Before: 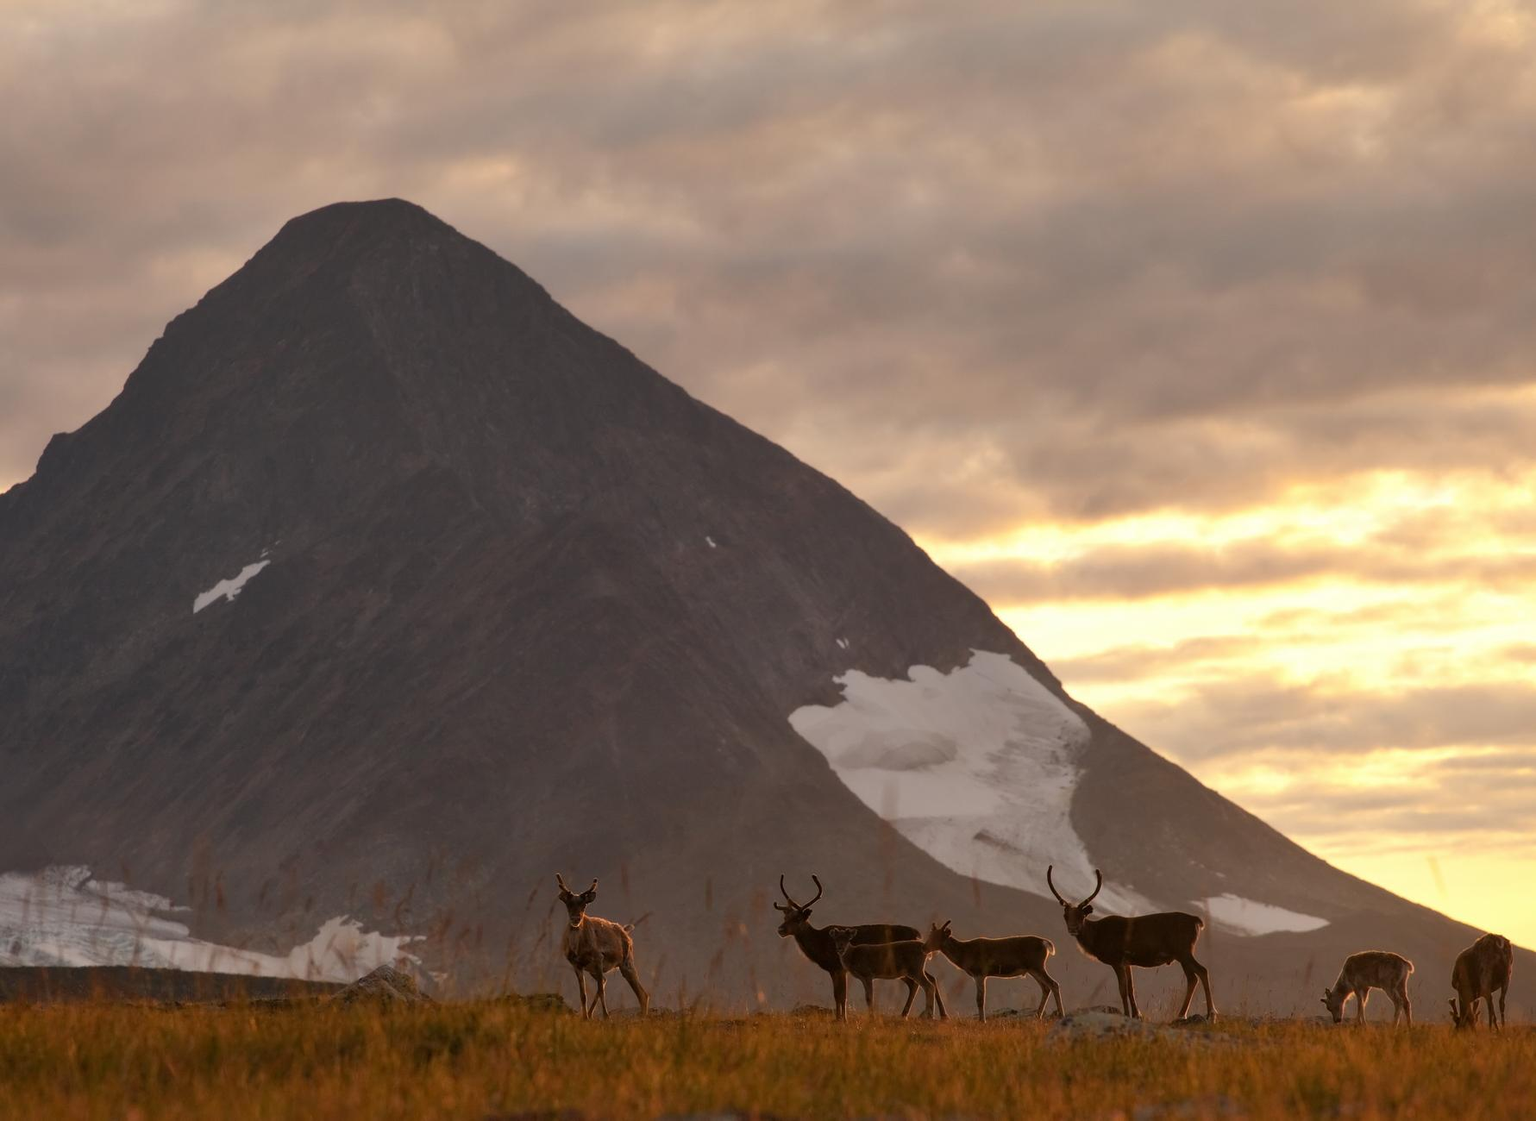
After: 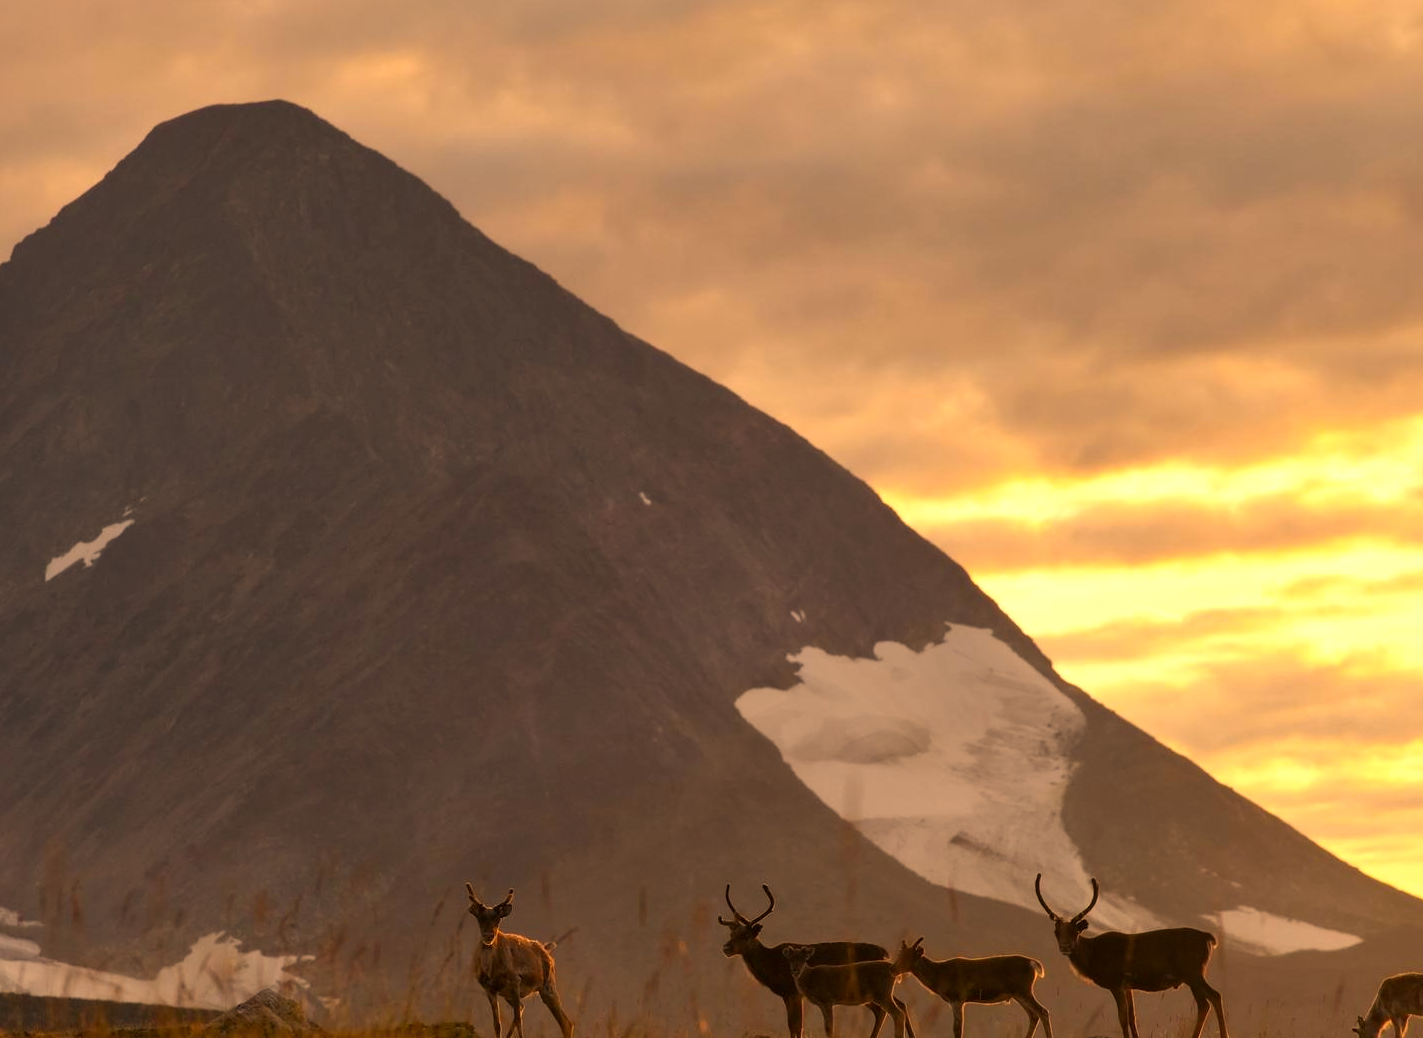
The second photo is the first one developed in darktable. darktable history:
crop and rotate: left 10.071%, top 10.071%, right 10.02%, bottom 10.02%
color correction: highlights a* 15, highlights b* 31.55
exposure: exposure 0.178 EV, compensate exposure bias true, compensate highlight preservation false
